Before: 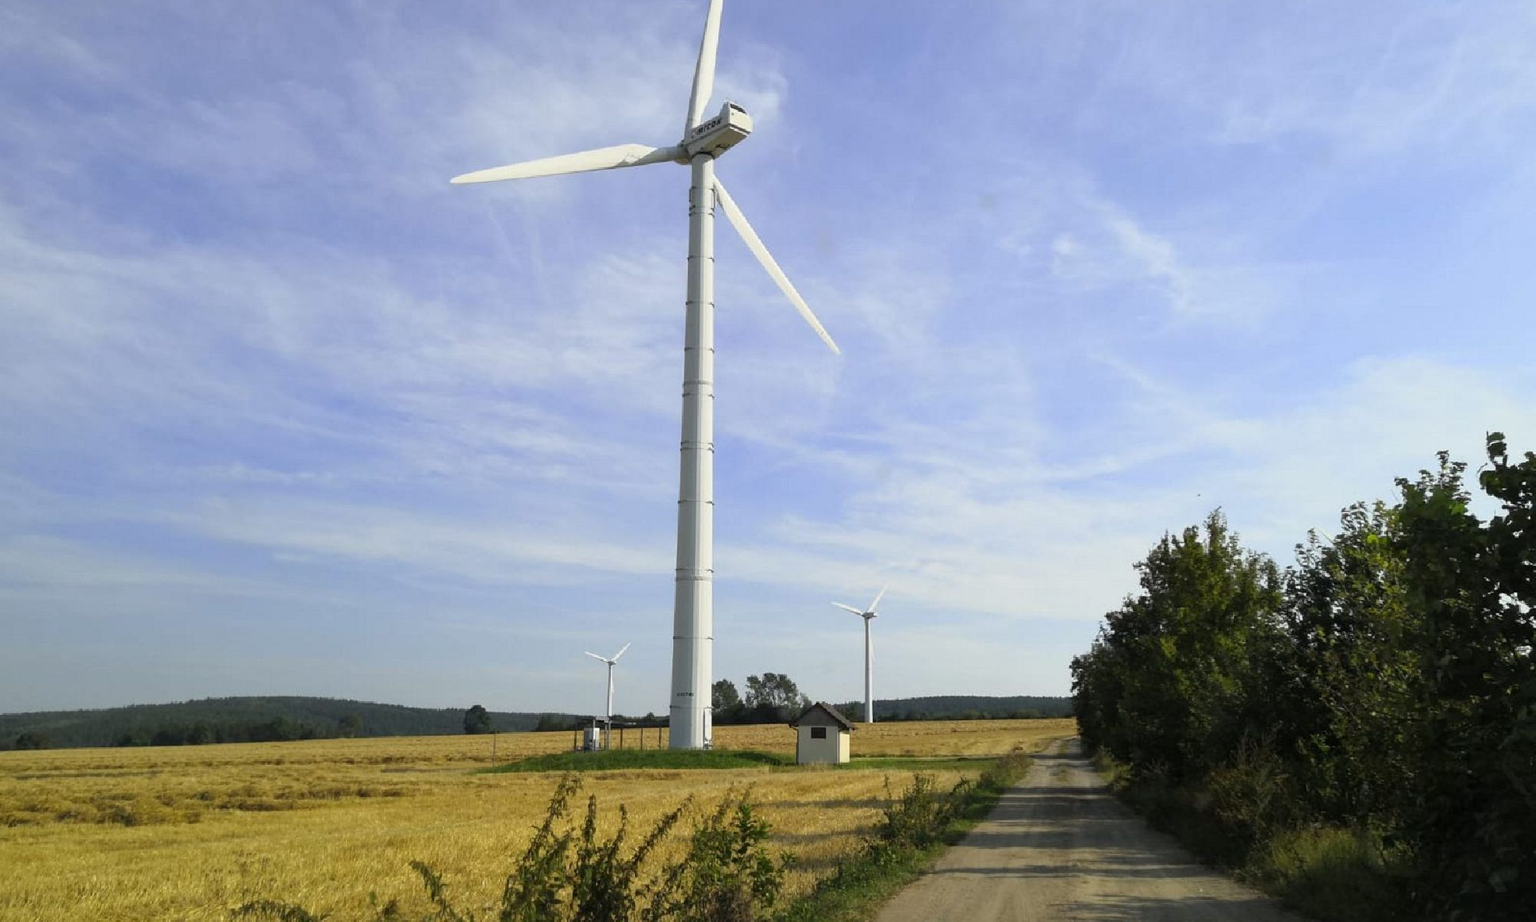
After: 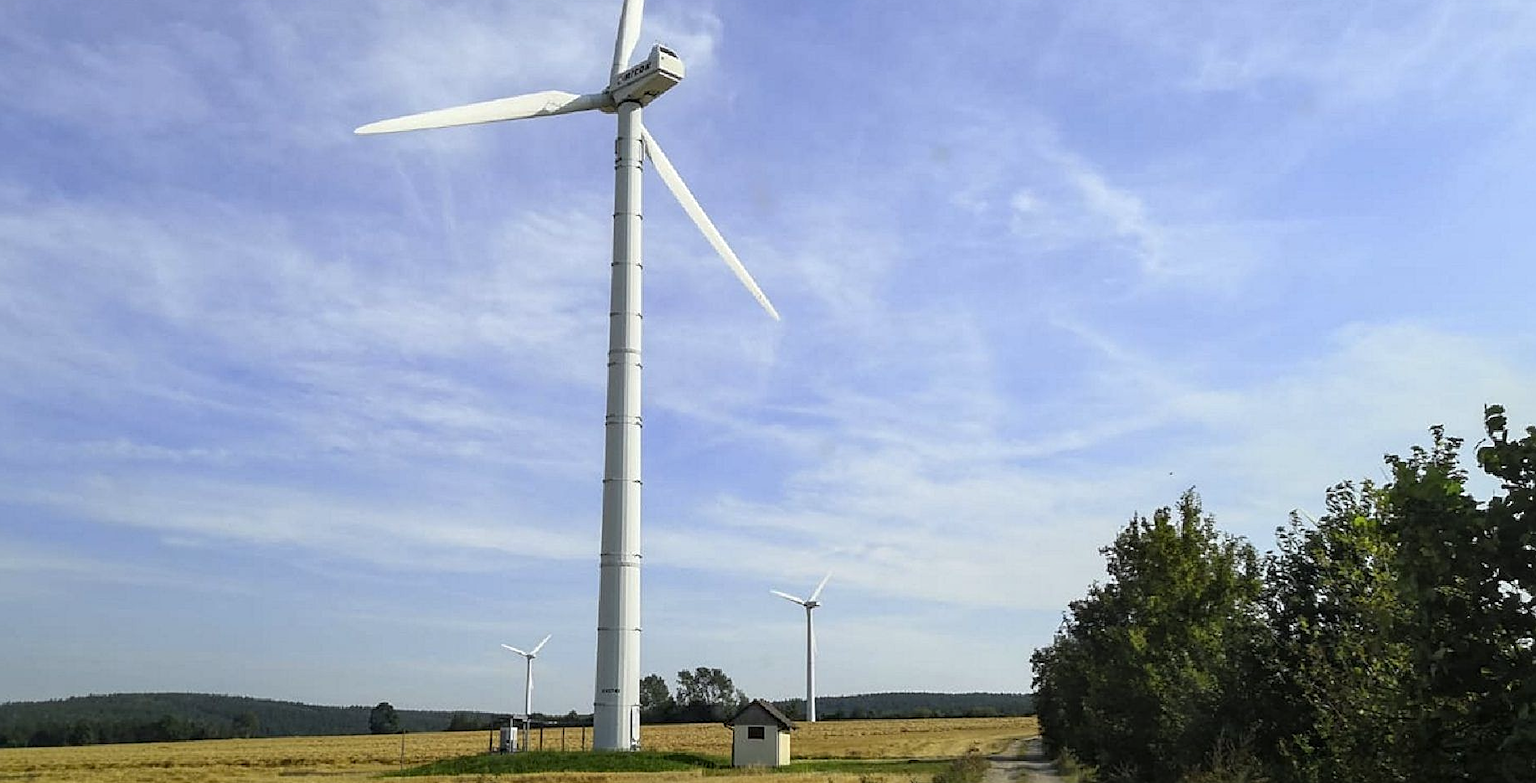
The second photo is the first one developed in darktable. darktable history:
crop: left 8.155%, top 6.611%, bottom 15.385%
local contrast: on, module defaults
rotate and perspective: automatic cropping off
sharpen: on, module defaults
white balance: red 0.988, blue 1.017
